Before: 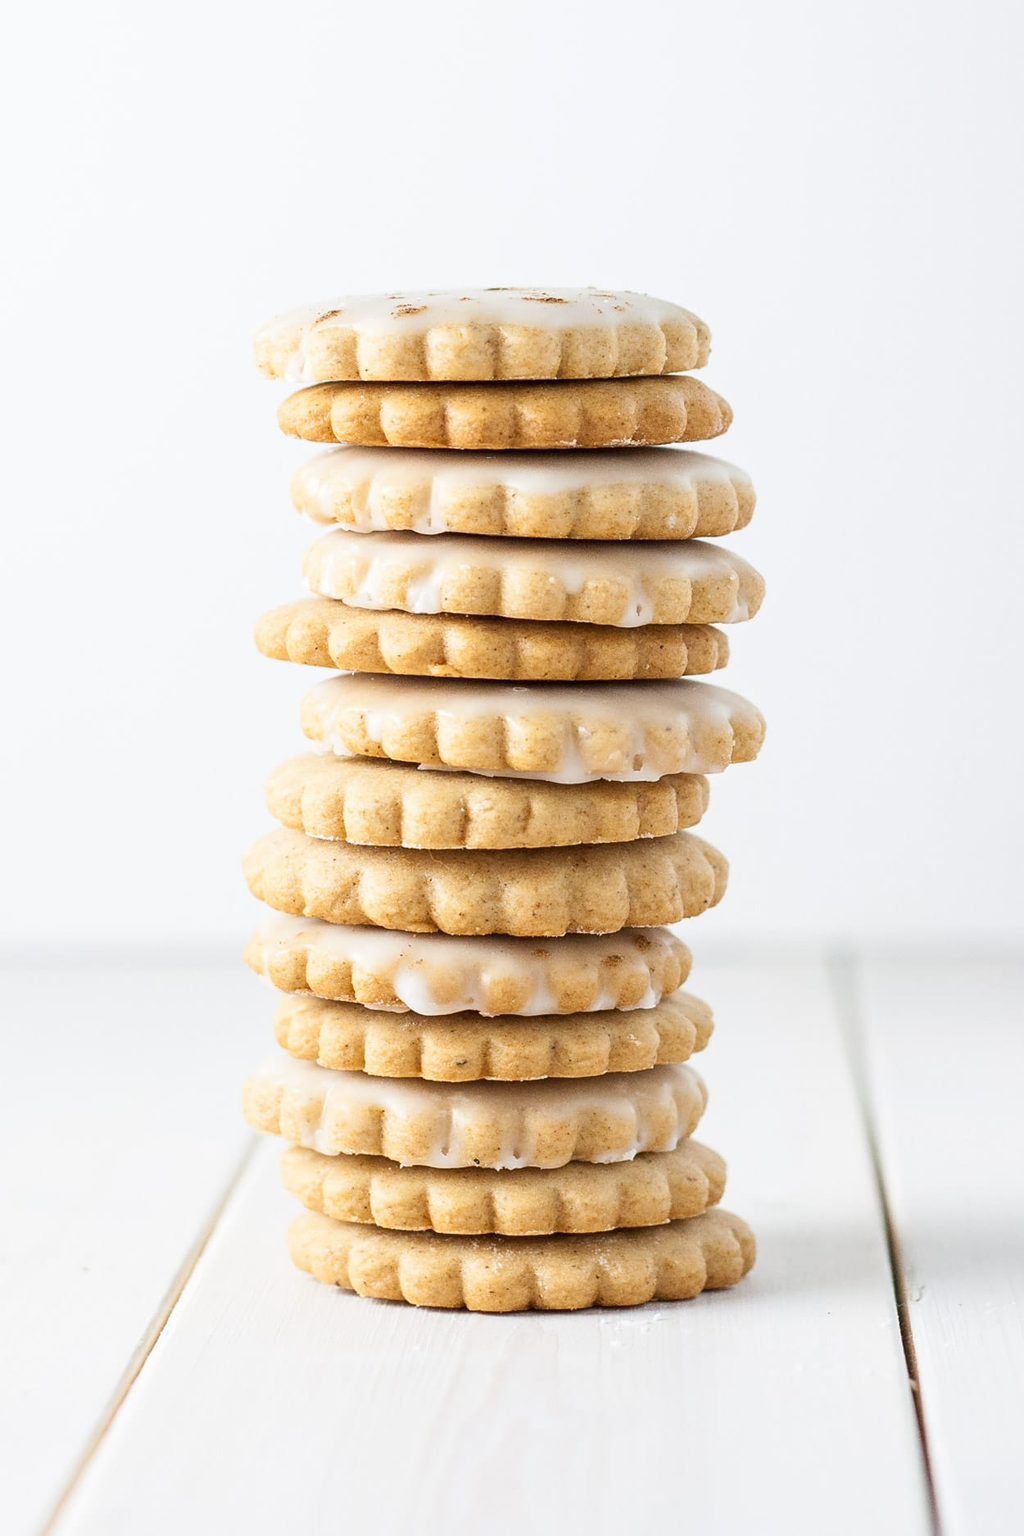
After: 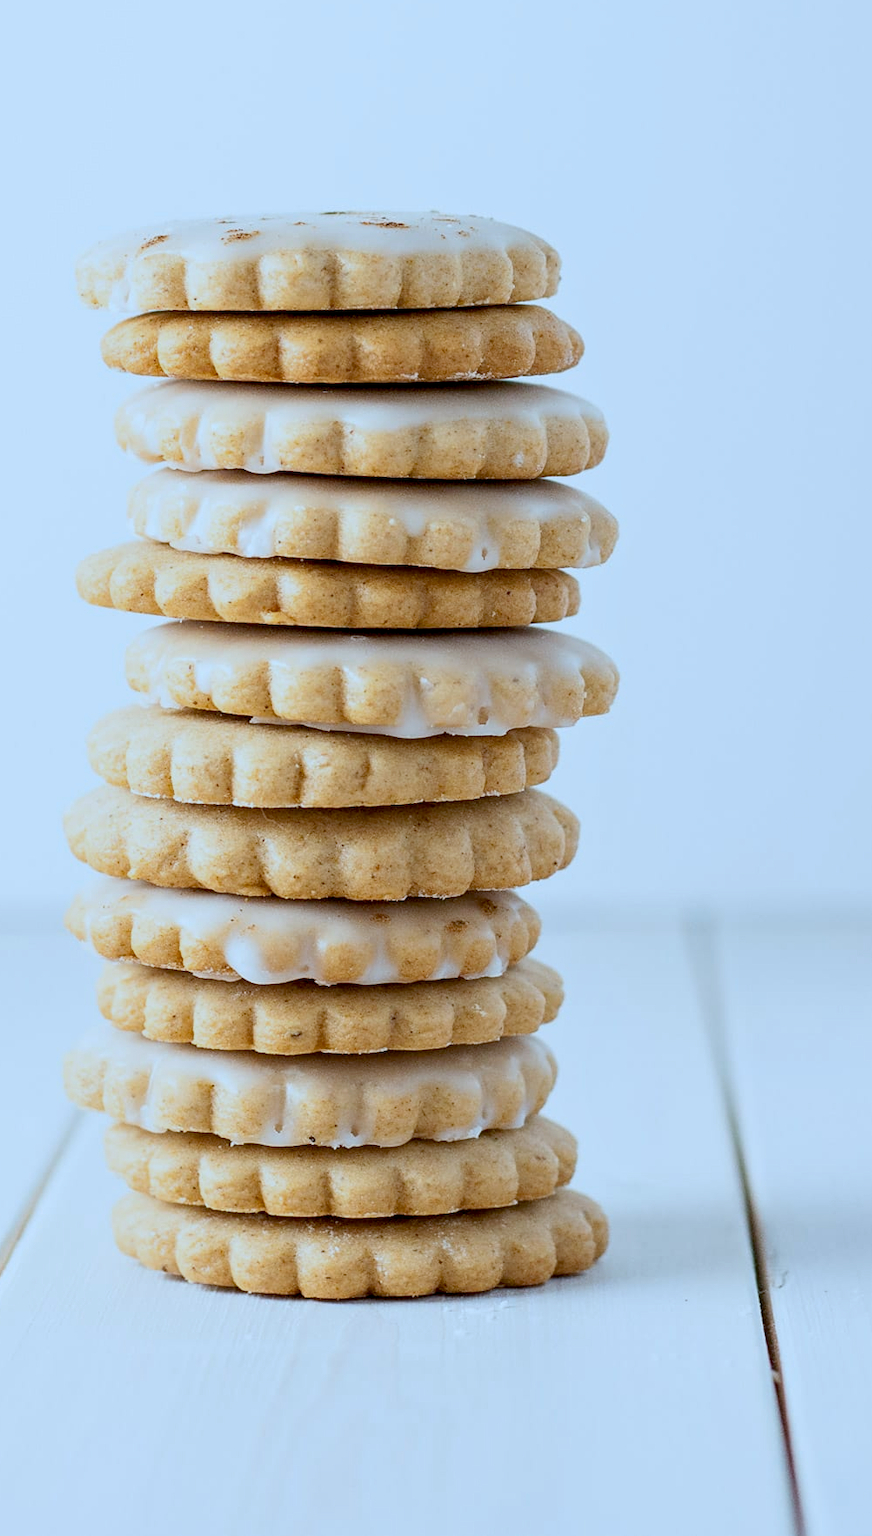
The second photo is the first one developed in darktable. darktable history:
crop and rotate: left 17.959%, top 5.771%, right 1.742%
tone equalizer: on, module defaults
color calibration: output R [1.063, -0.012, -0.003, 0], output G [0, 1.022, 0.021, 0], output B [-0.079, 0.047, 1, 0], illuminant custom, x 0.389, y 0.387, temperature 3838.64 K
exposure: black level correction 0.011, exposure -0.478 EV, compensate highlight preservation false
